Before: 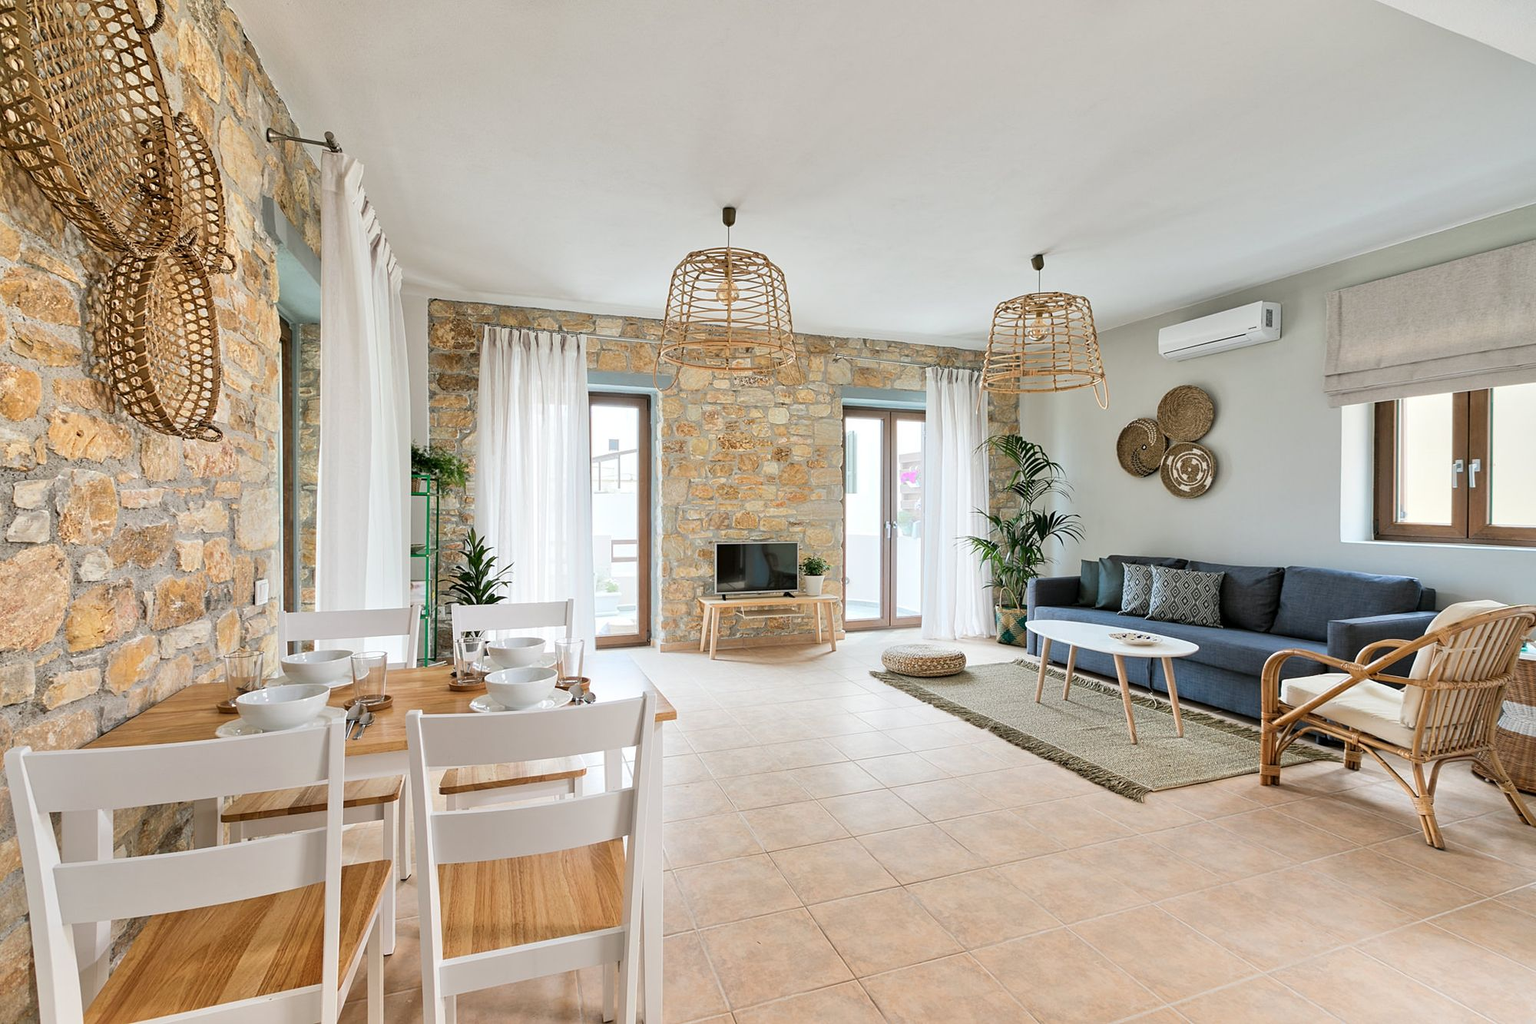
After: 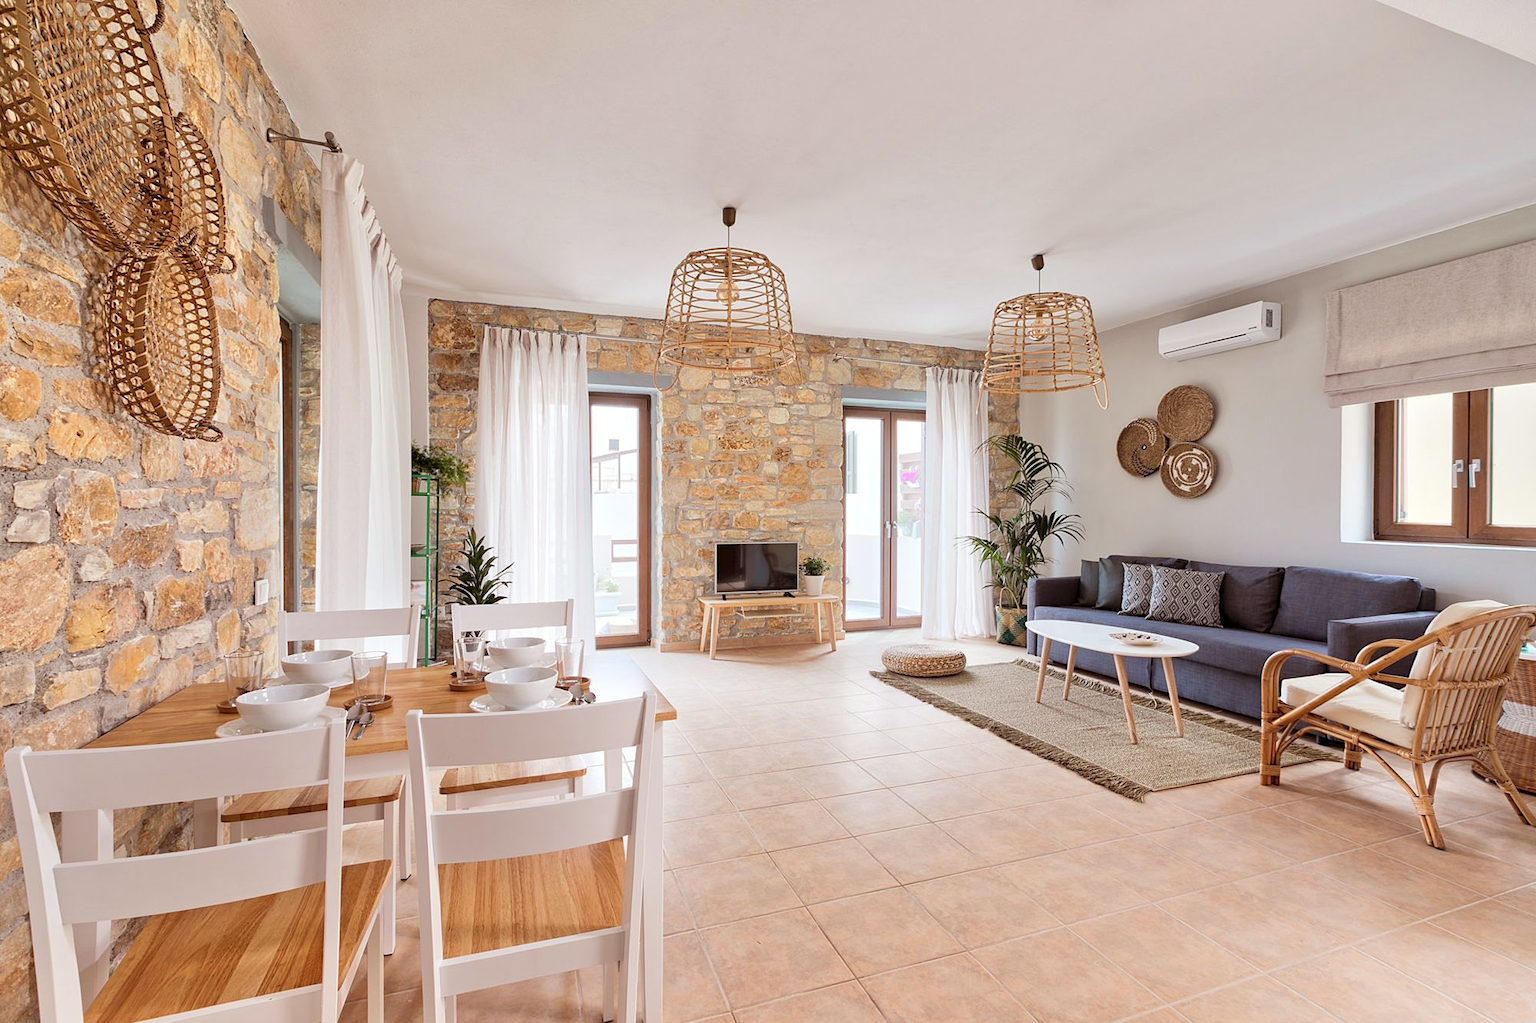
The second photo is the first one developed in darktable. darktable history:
rgb levels: mode RGB, independent channels, levels [[0, 0.474, 1], [0, 0.5, 1], [0, 0.5, 1]]
white balance: emerald 1
